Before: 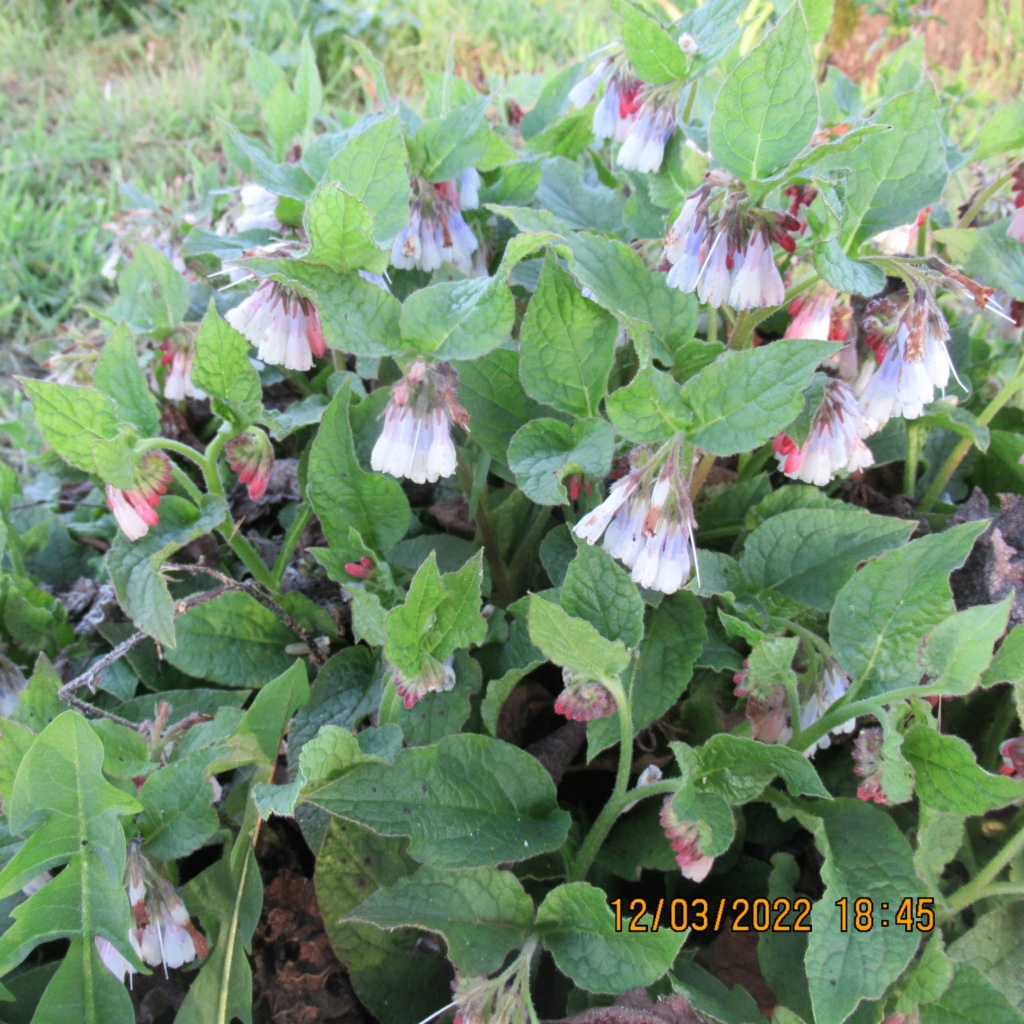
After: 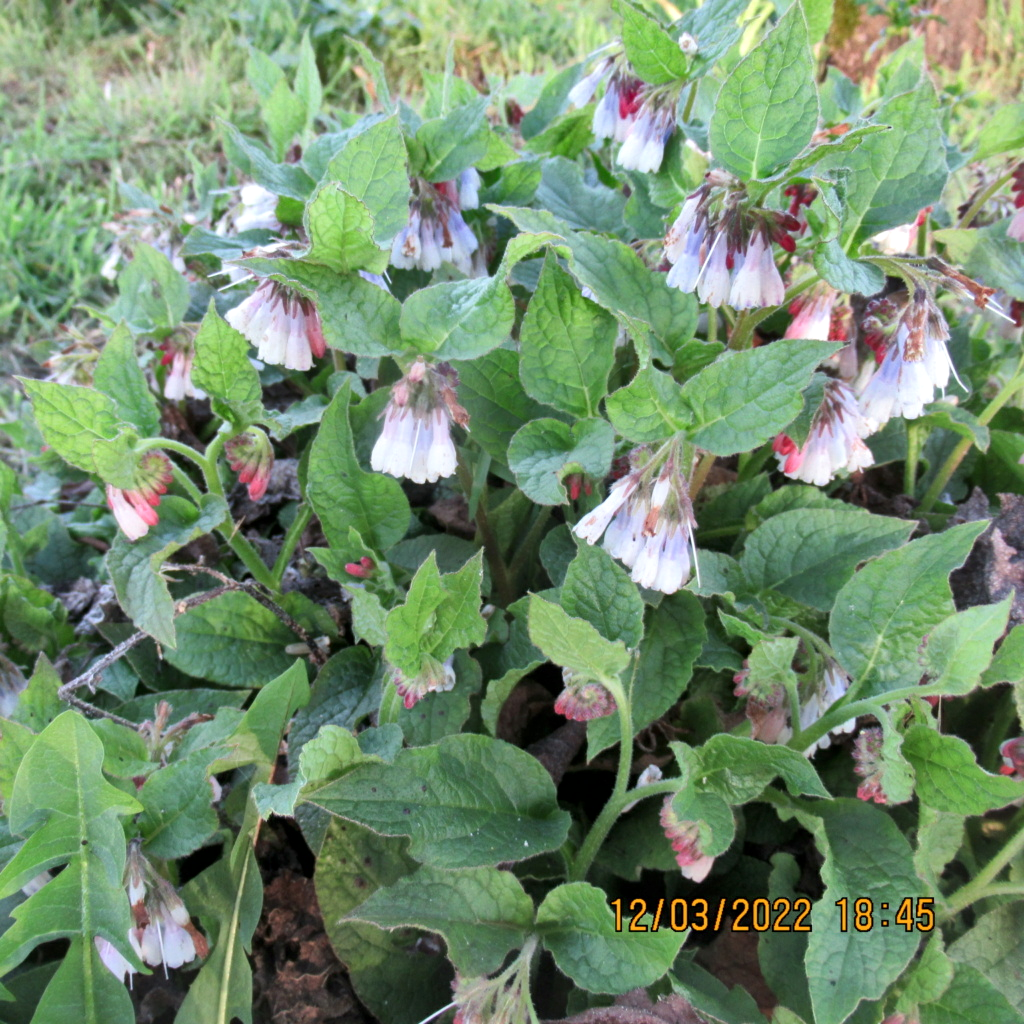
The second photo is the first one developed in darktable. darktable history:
local contrast: mode bilateral grid, contrast 19, coarseness 51, detail 133%, midtone range 0.2
shadows and highlights: soften with gaussian
